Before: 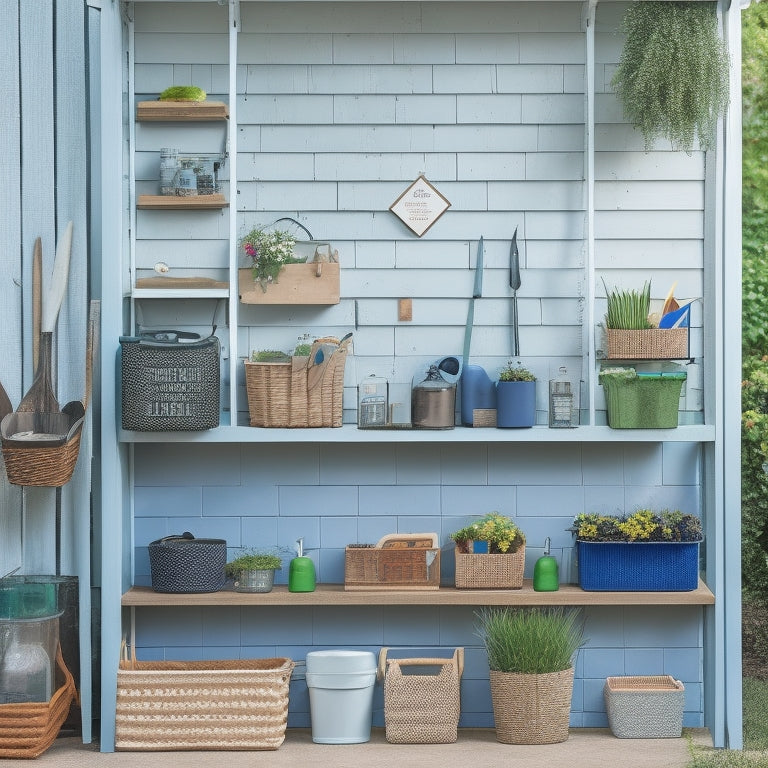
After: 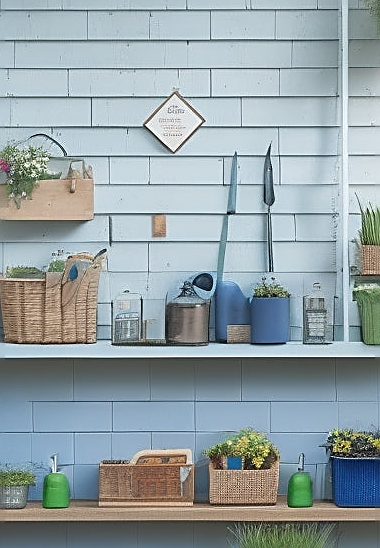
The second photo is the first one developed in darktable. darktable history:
sharpen: amount 0.75
crop: left 32.075%, top 10.976%, right 18.355%, bottom 17.596%
